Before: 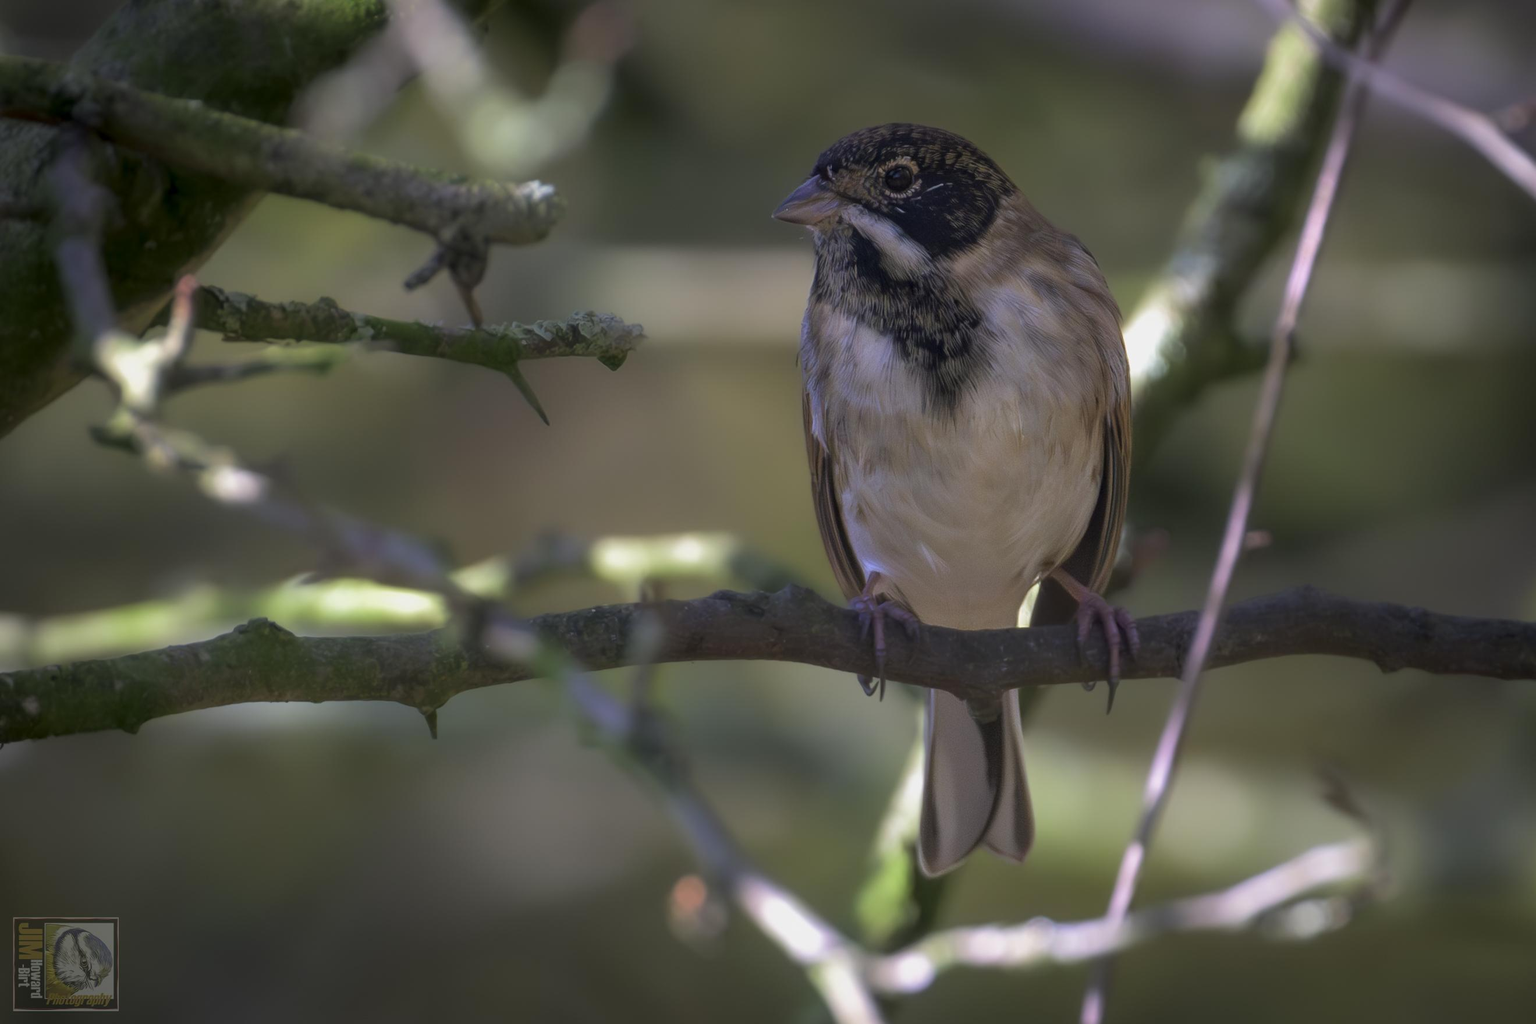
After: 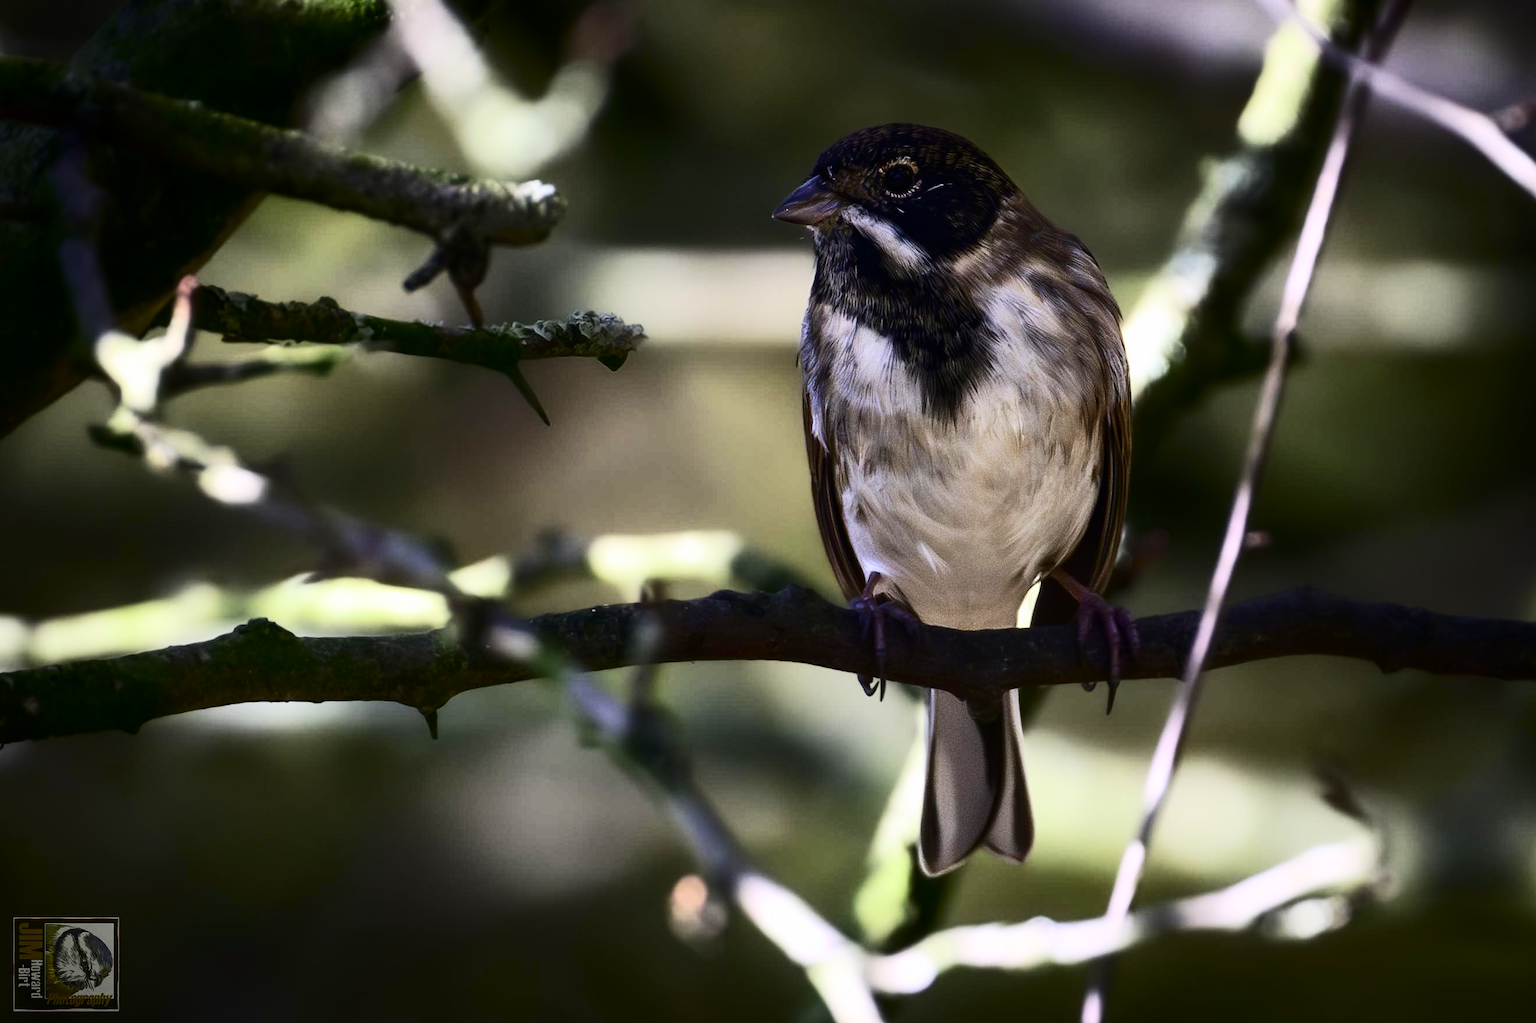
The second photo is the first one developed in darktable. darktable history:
contrast brightness saturation: contrast 0.512, saturation -0.091
base curve: curves: ch0 [(0, 0) (0.032, 0.025) (0.121, 0.166) (0.206, 0.329) (0.605, 0.79) (1, 1)], preserve colors none
